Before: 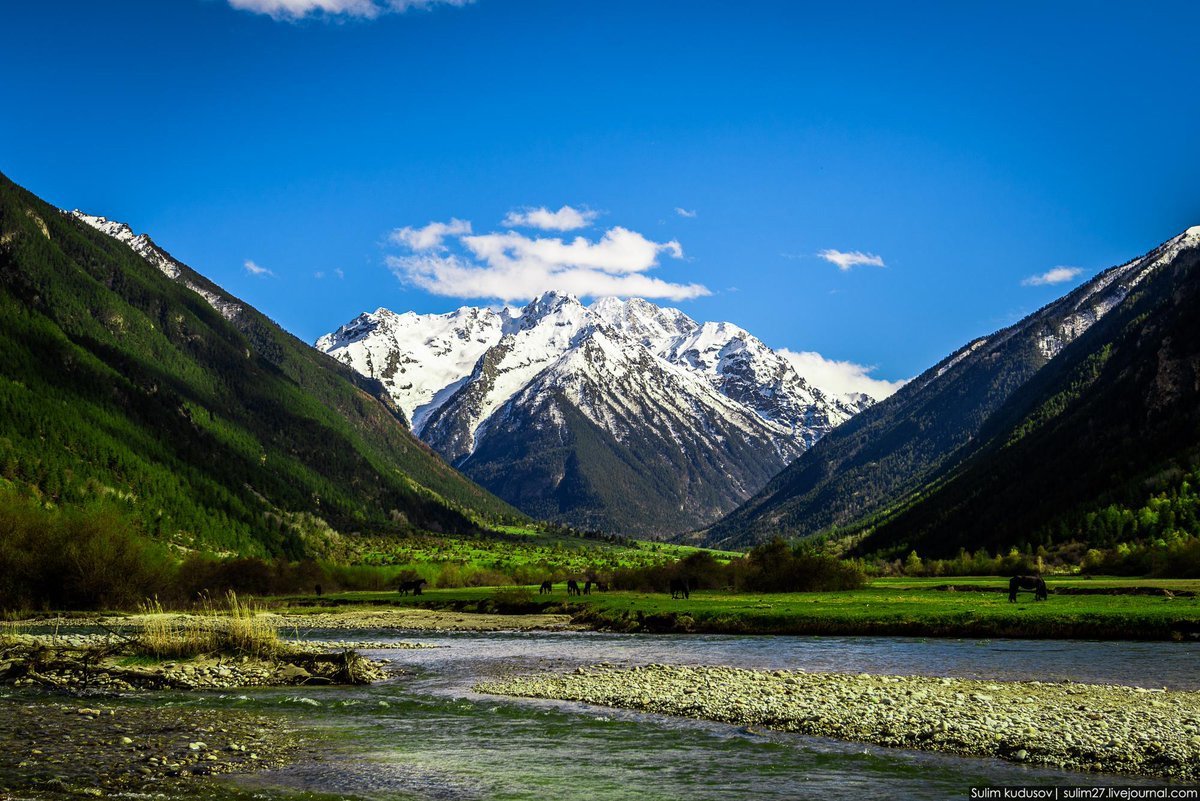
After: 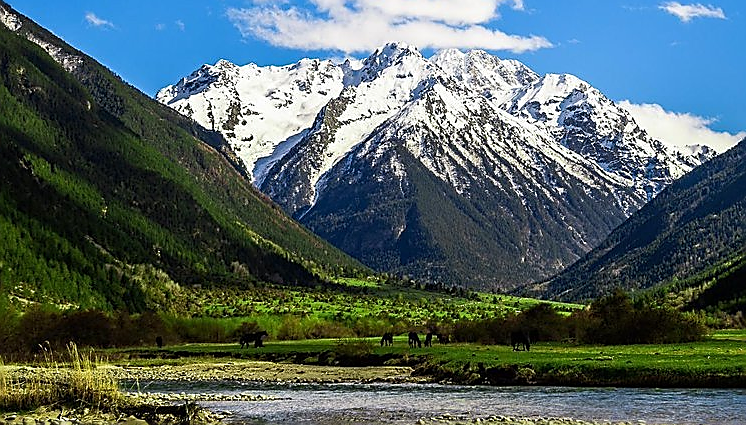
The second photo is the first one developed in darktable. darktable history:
sharpen: radius 1.42, amount 1.262, threshold 0.614
crop: left 13.316%, top 30.961%, right 24.488%, bottom 15.957%
